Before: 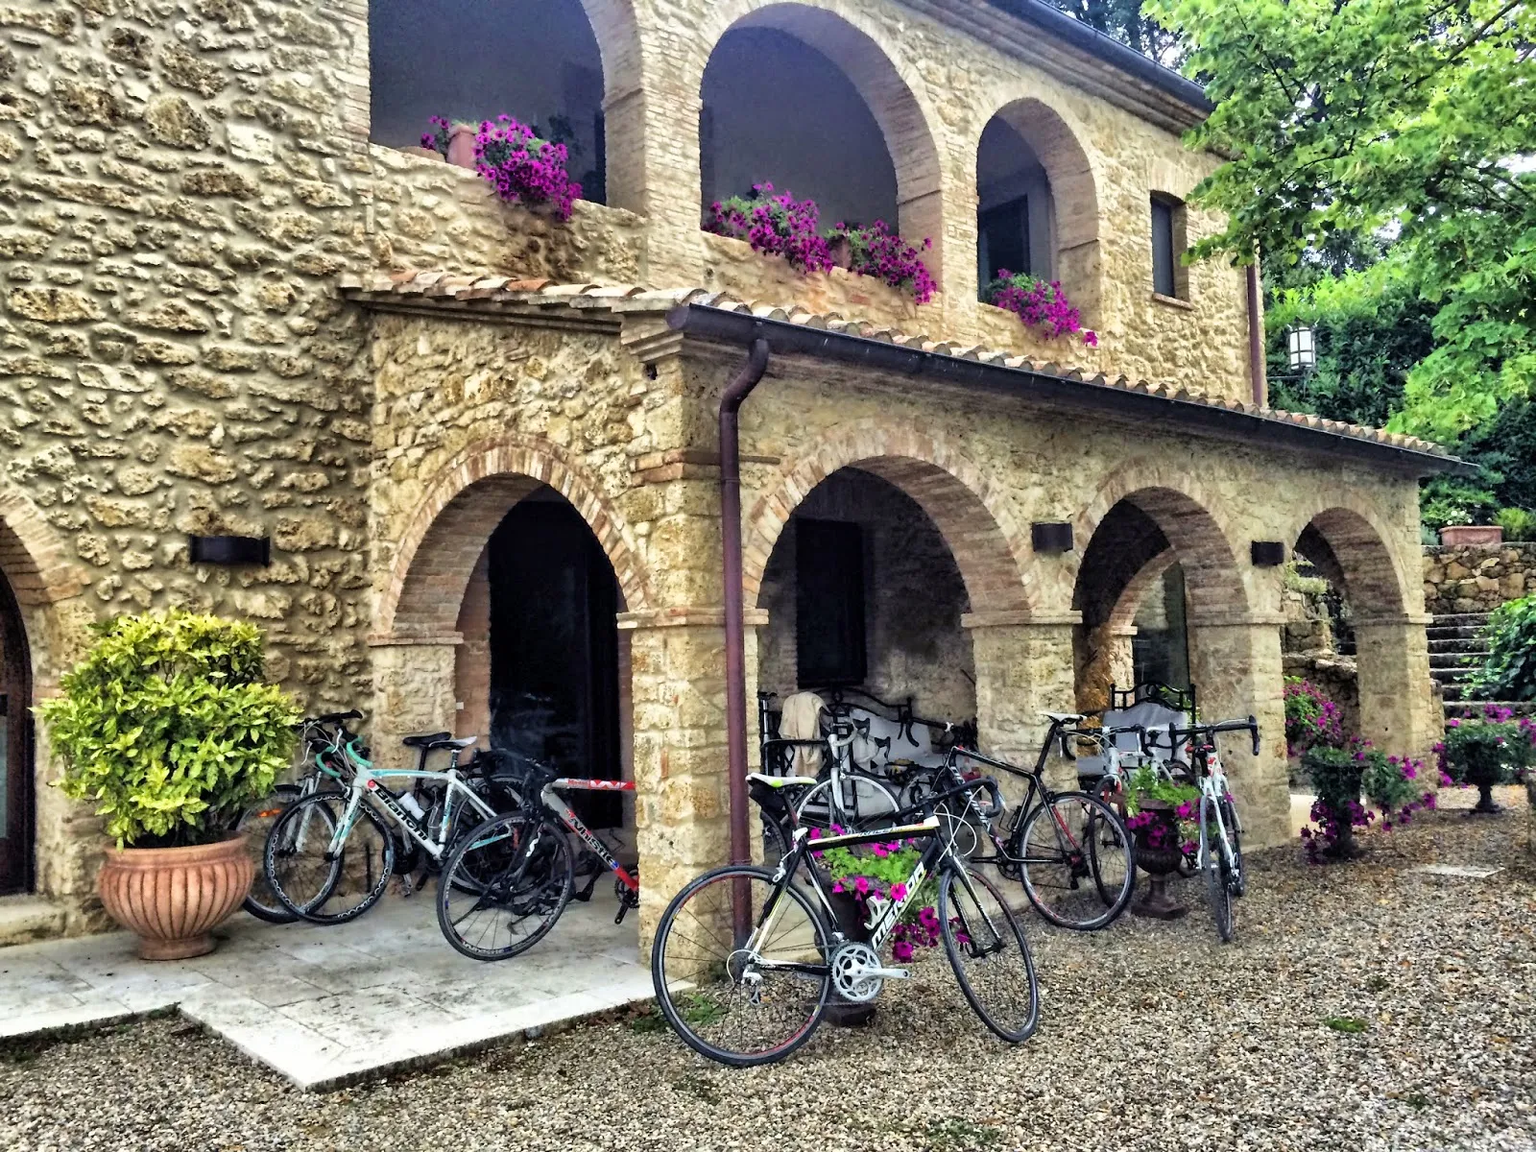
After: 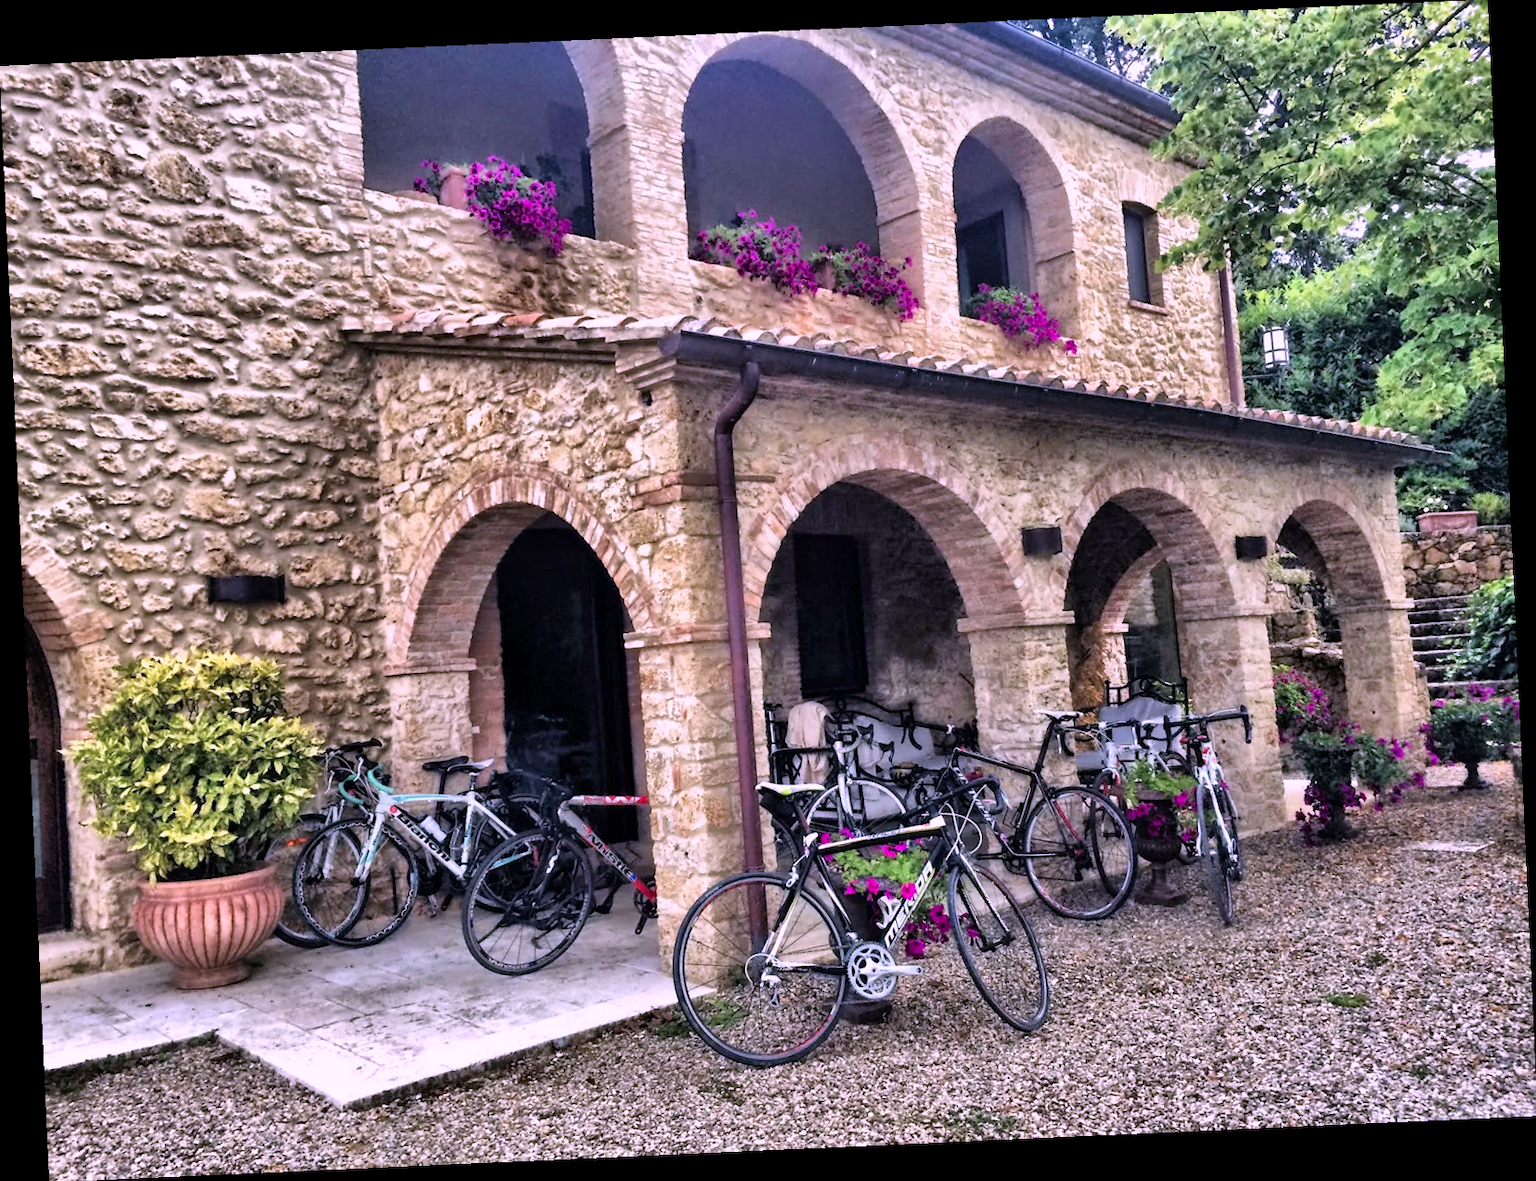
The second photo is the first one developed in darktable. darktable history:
rotate and perspective: rotation -2.56°, automatic cropping off
color correction: highlights a* 15.46, highlights b* -20.56
